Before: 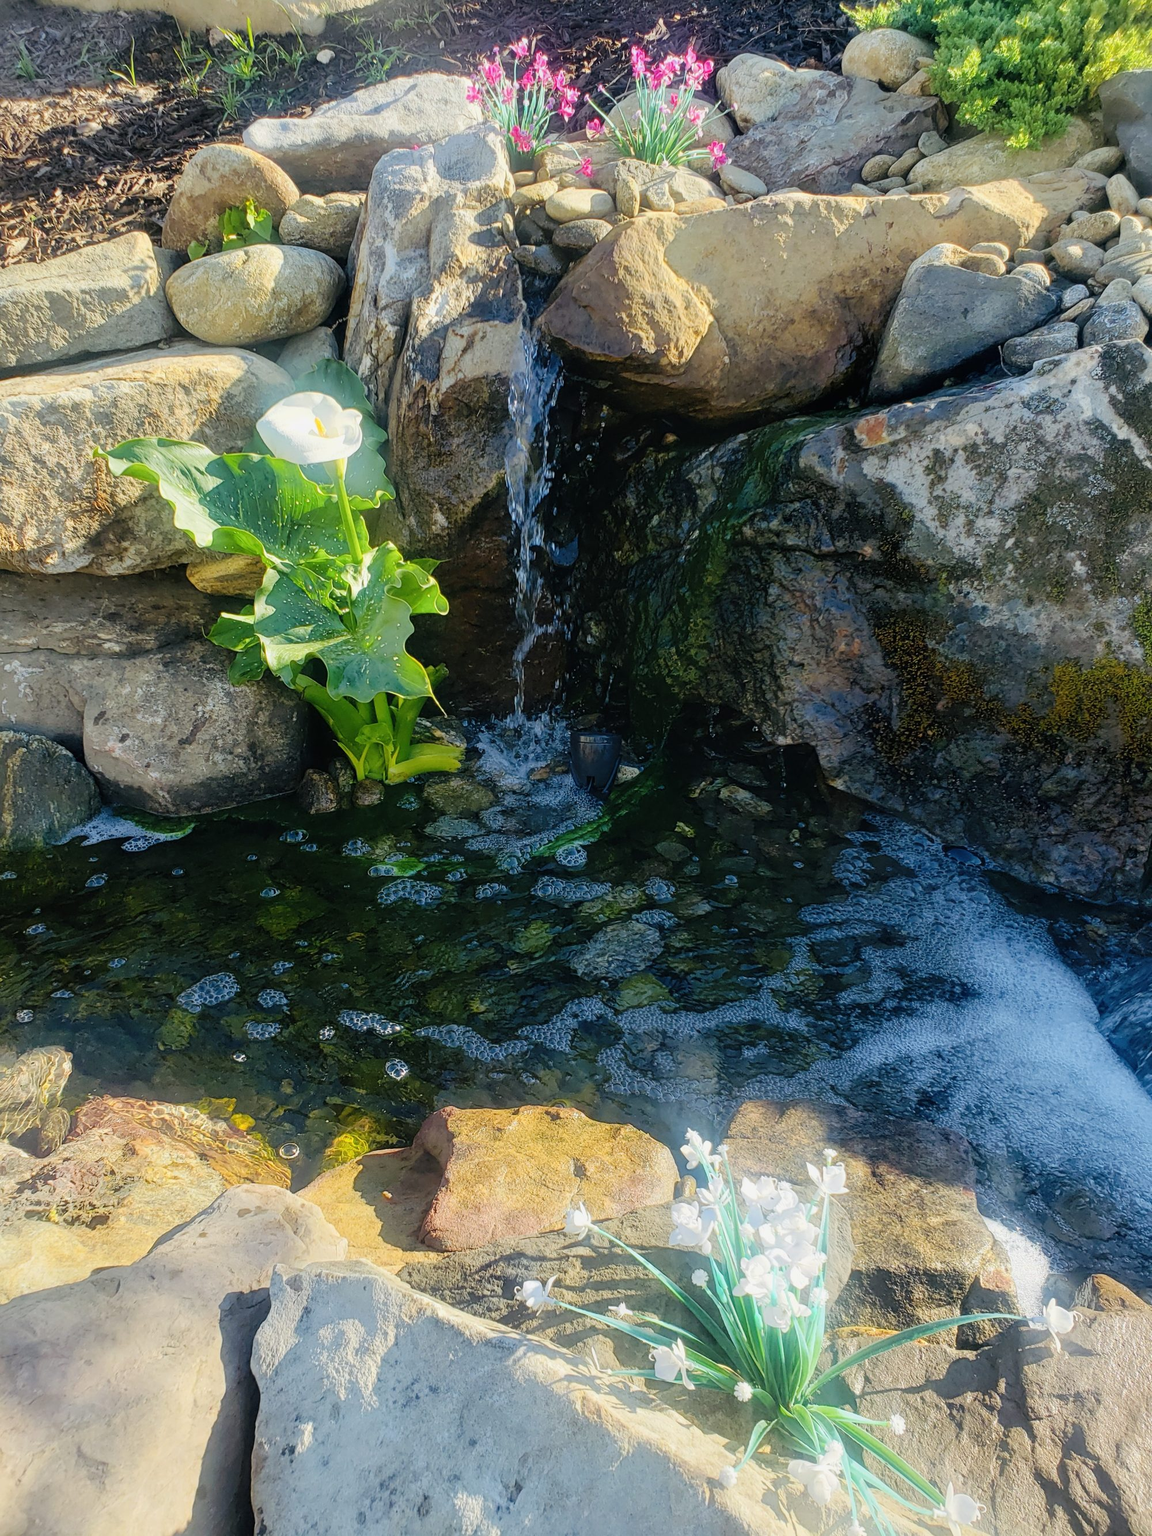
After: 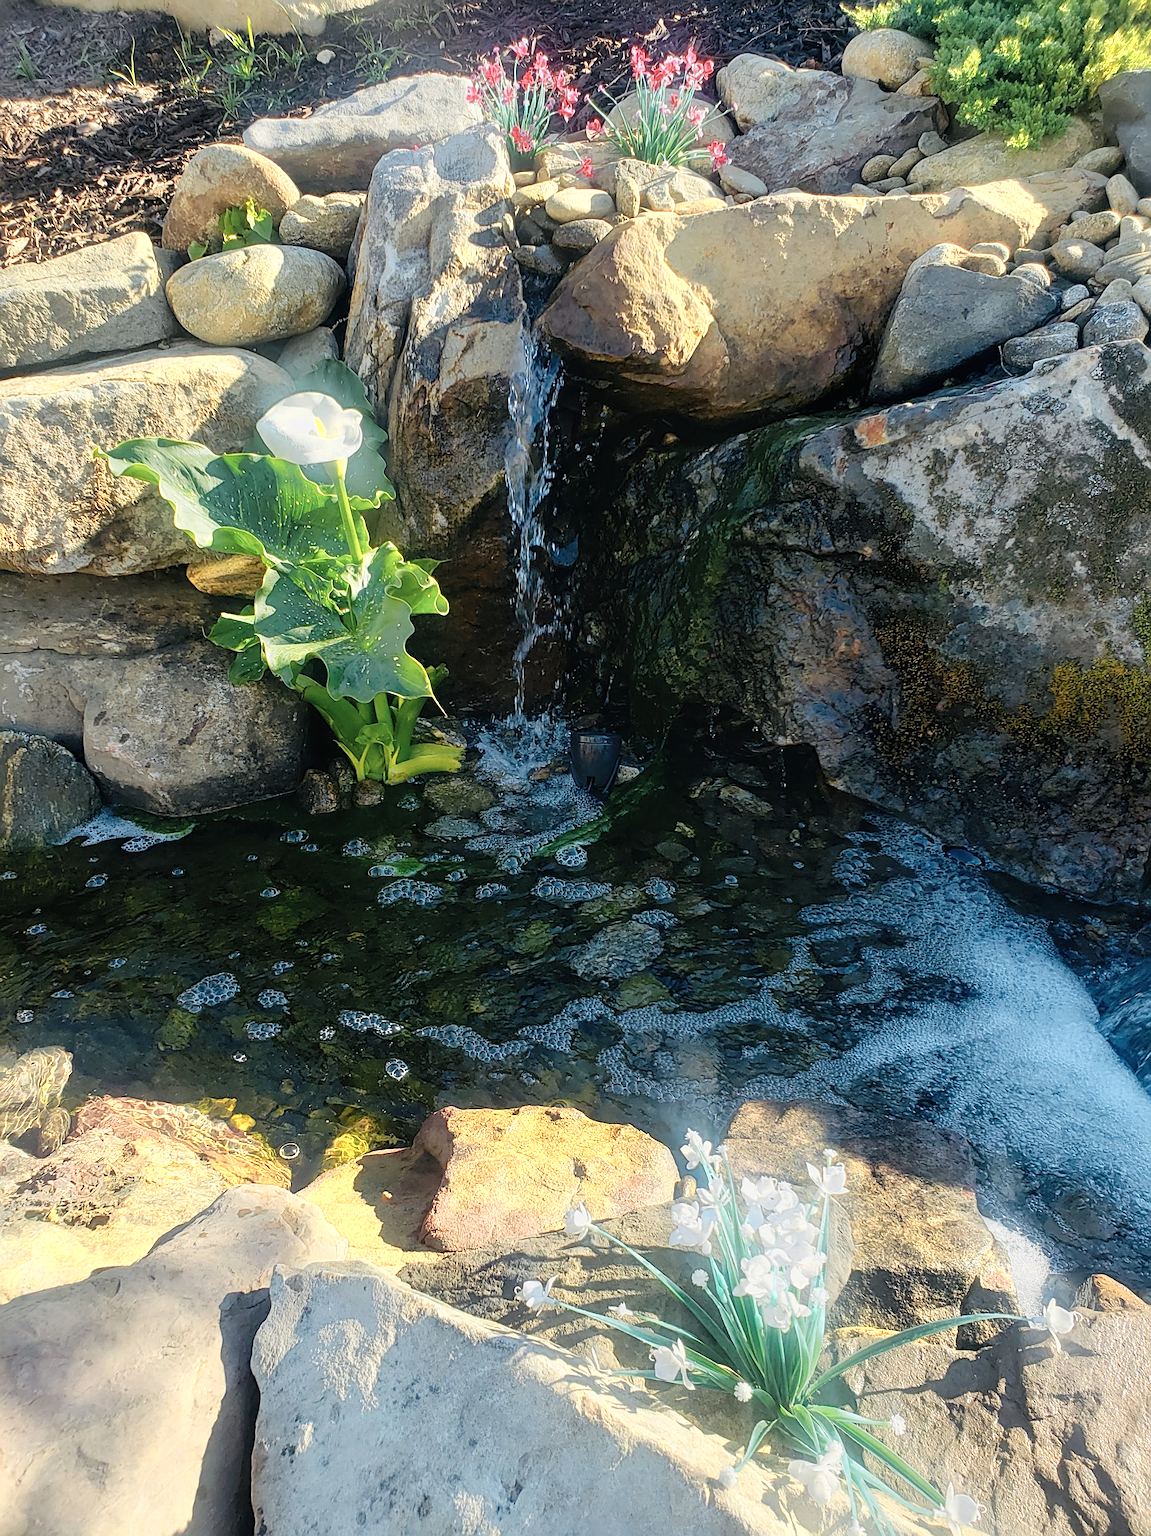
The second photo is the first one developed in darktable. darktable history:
sharpen: on, module defaults
color zones: curves: ch0 [(0.018, 0.548) (0.197, 0.654) (0.425, 0.447) (0.605, 0.658) (0.732, 0.579)]; ch1 [(0.105, 0.531) (0.224, 0.531) (0.386, 0.39) (0.618, 0.456) (0.732, 0.456) (0.956, 0.421)]; ch2 [(0.039, 0.583) (0.215, 0.465) (0.399, 0.544) (0.465, 0.548) (0.614, 0.447) (0.724, 0.43) (0.882, 0.623) (0.956, 0.632)]
